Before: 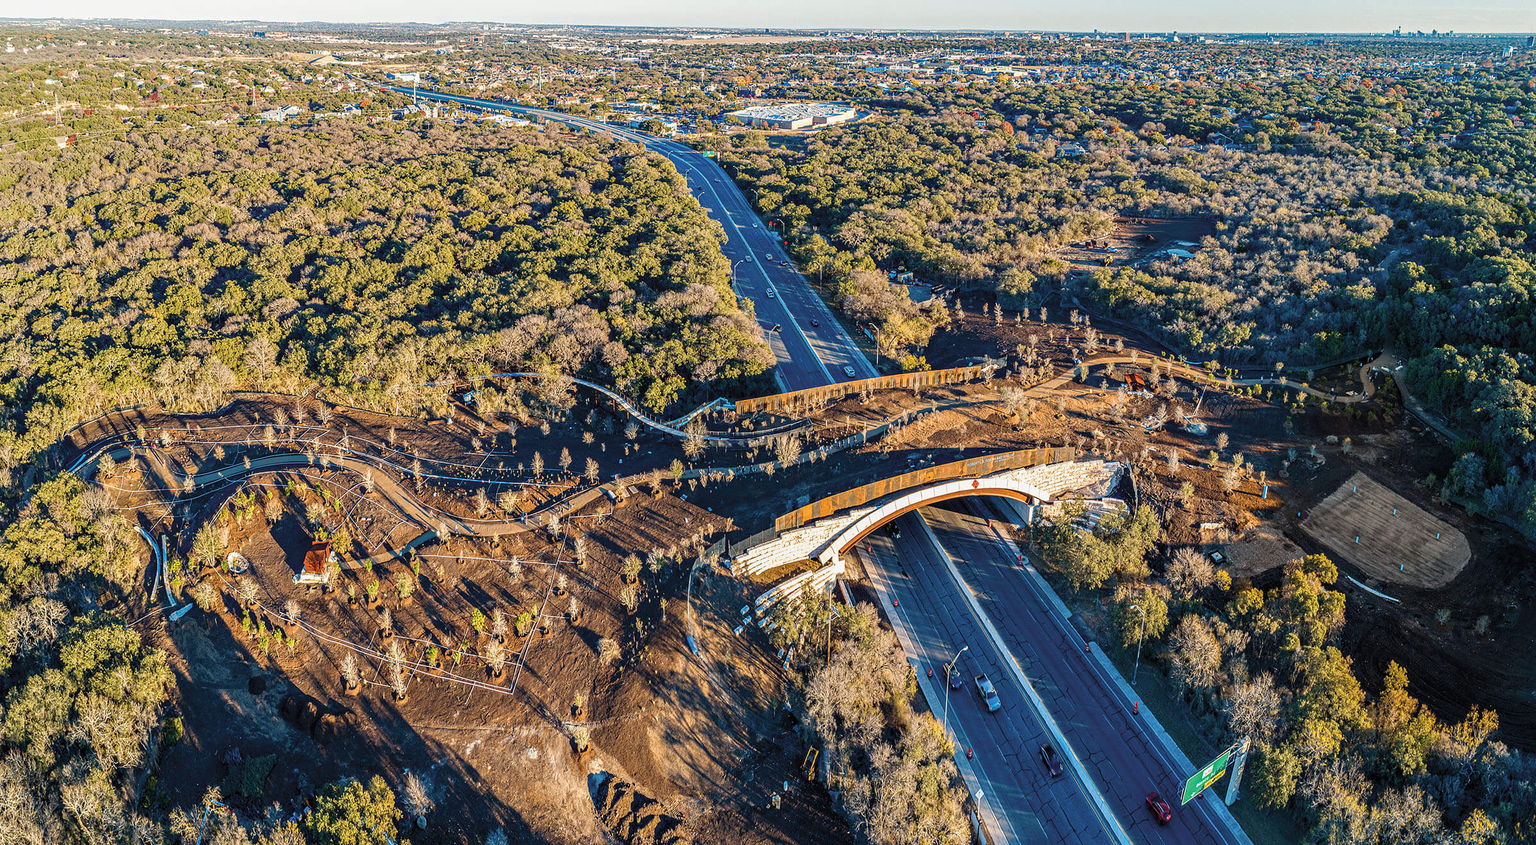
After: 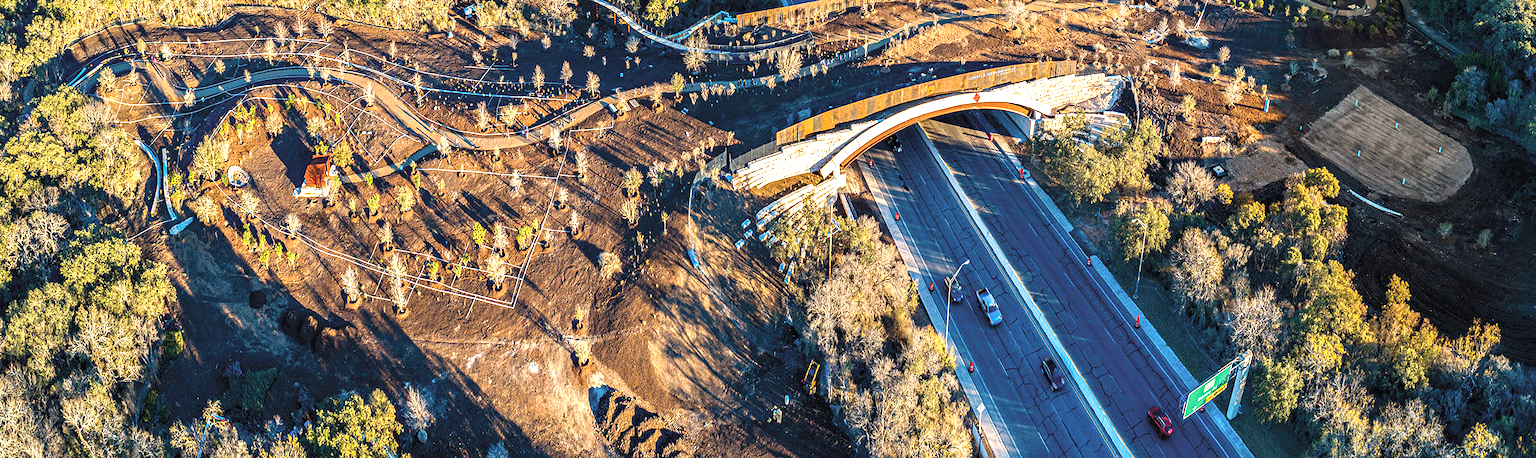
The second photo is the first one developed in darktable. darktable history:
crop and rotate: top 45.8%, right 0.106%
exposure: black level correction 0, exposure 0.69 EV, compensate highlight preservation false
